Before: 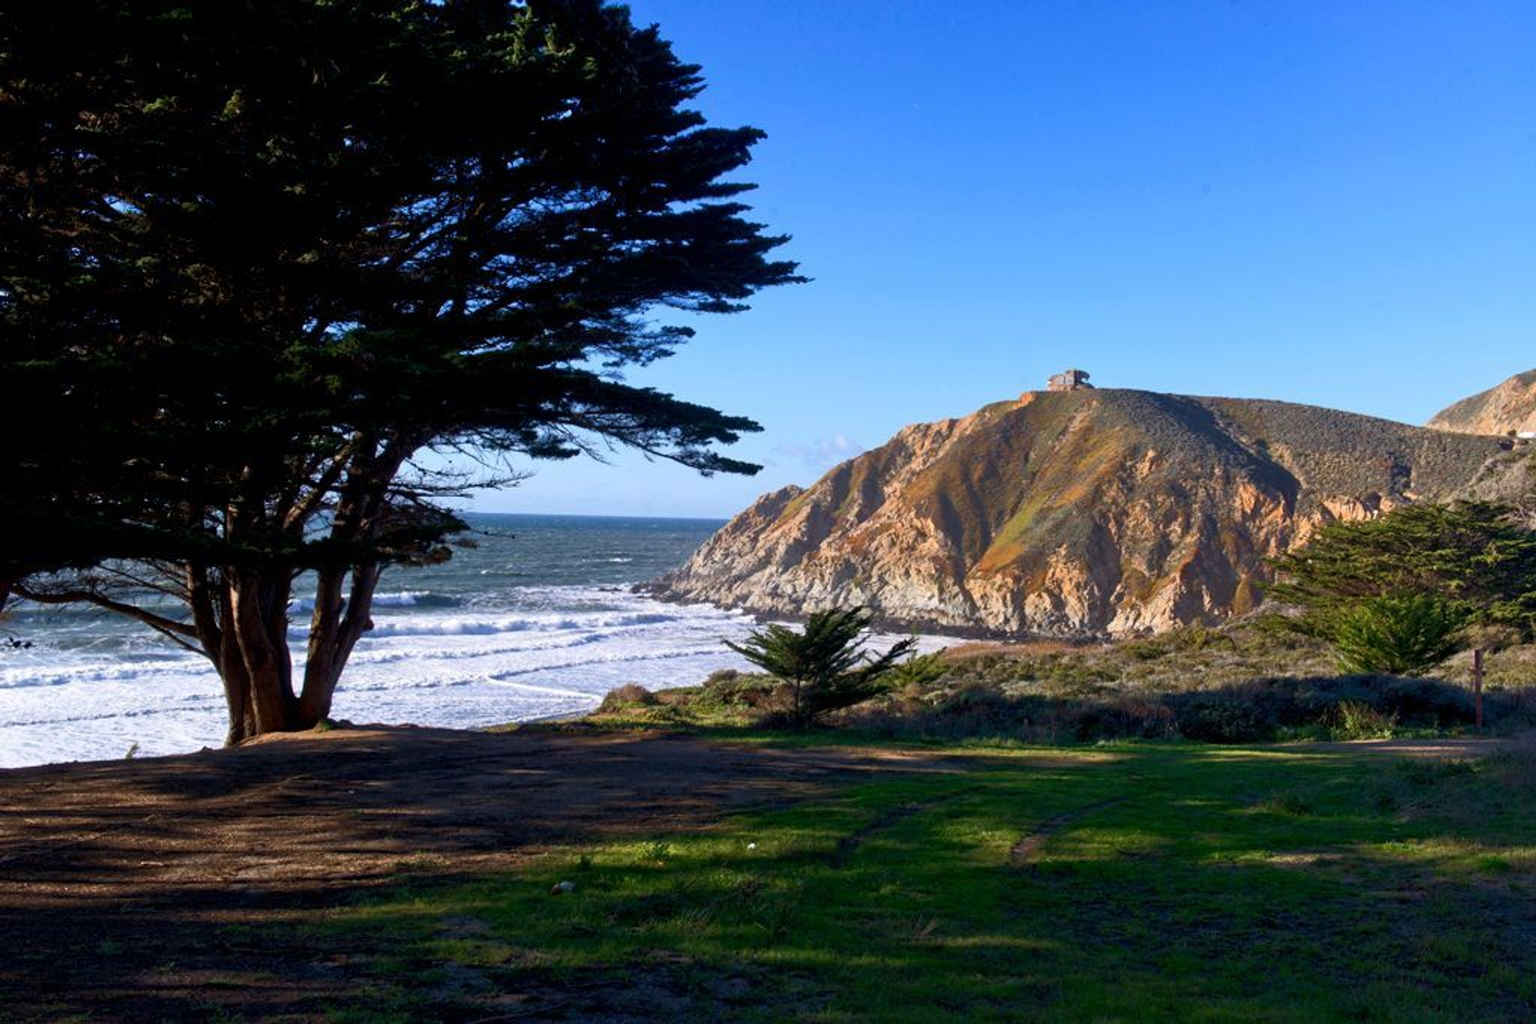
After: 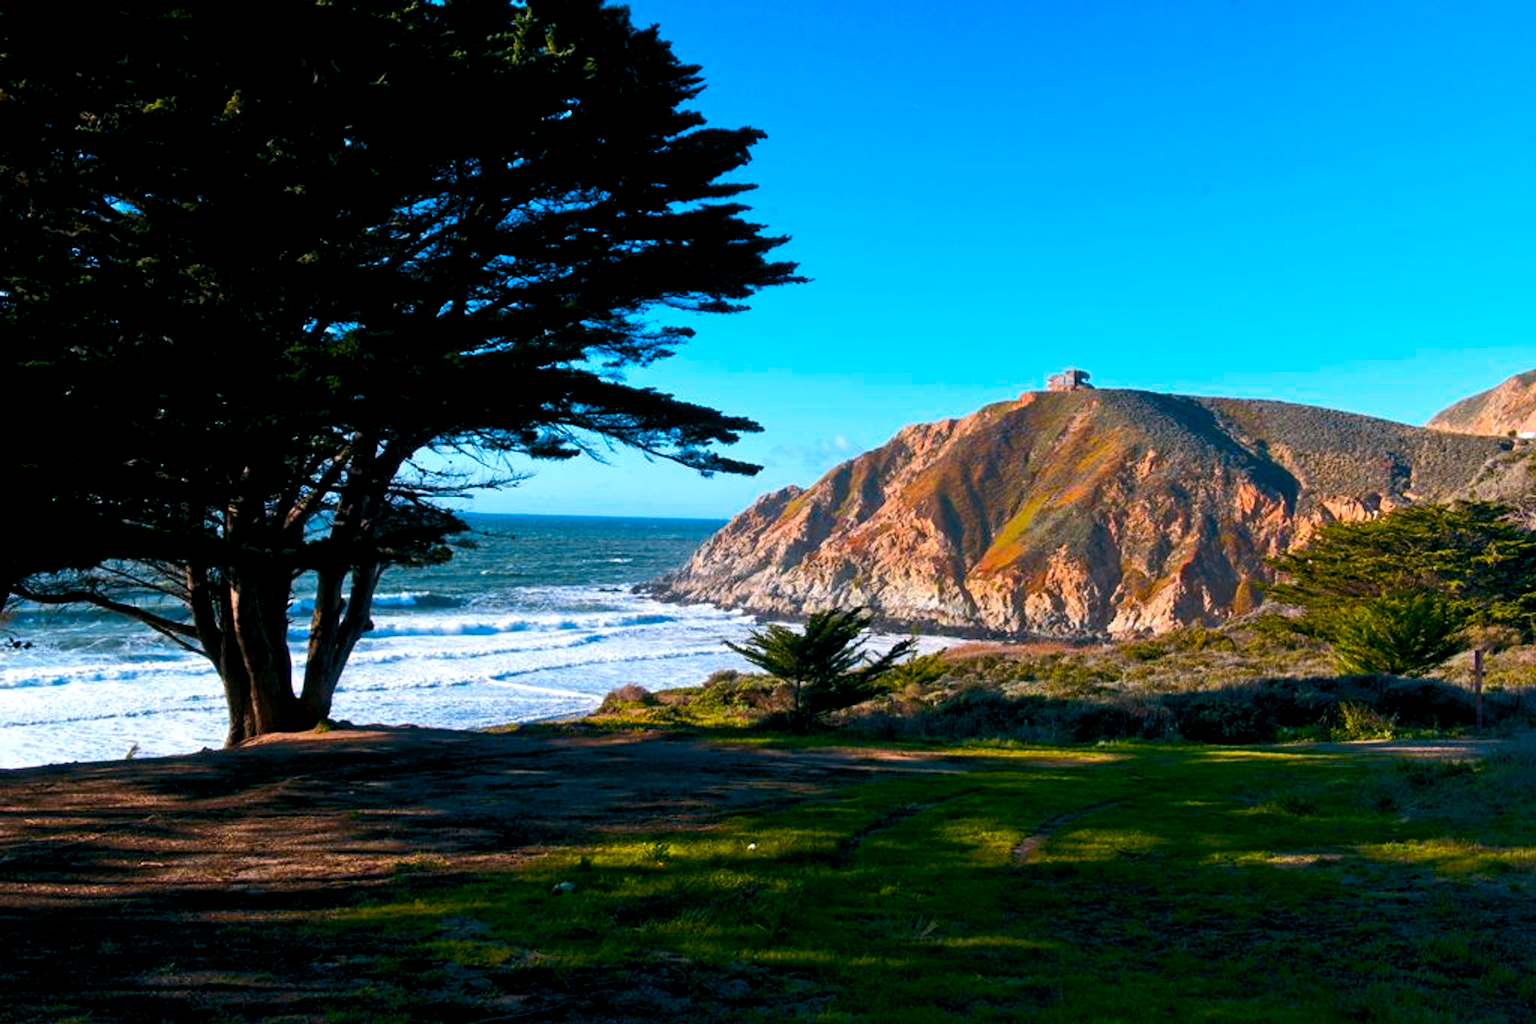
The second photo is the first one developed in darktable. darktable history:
color balance rgb: global offset › luminance -0.326%, global offset › chroma 0.109%, global offset › hue 163.36°, linear chroma grading › global chroma 14.448%, perceptual saturation grading › global saturation 31.025%, hue shift -12.67°, perceptual brilliance grading › highlights 6.338%, perceptual brilliance grading › mid-tones 15.998%, perceptual brilliance grading › shadows -5.458%
